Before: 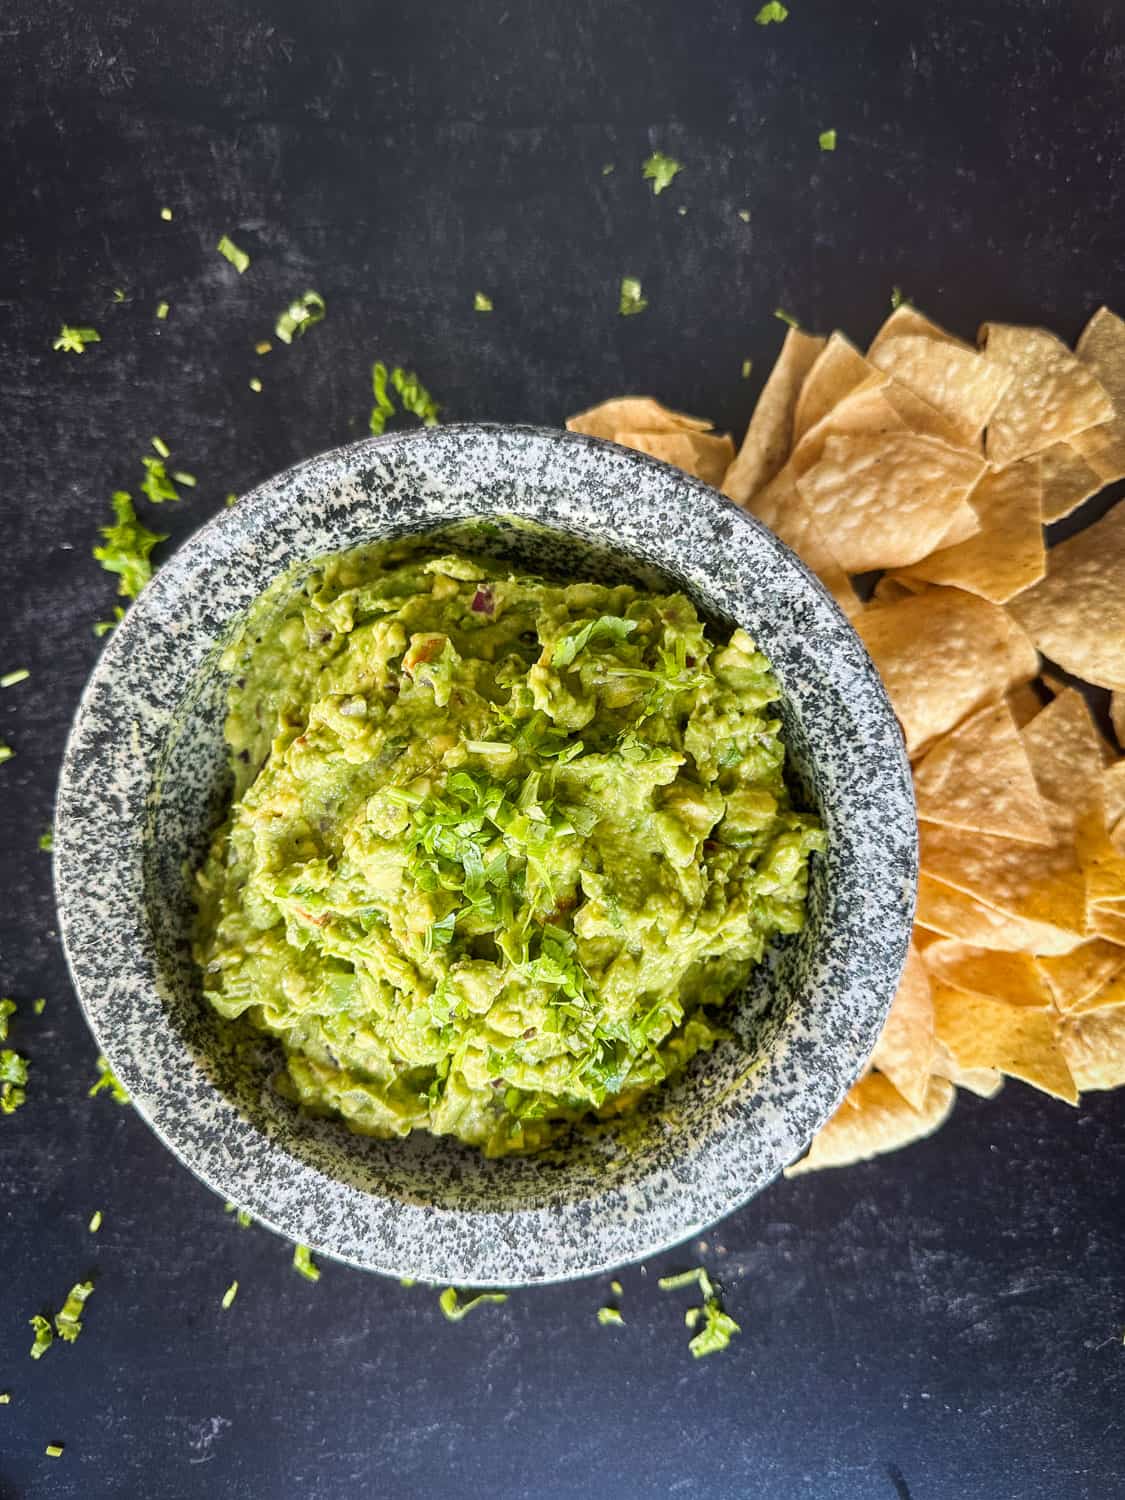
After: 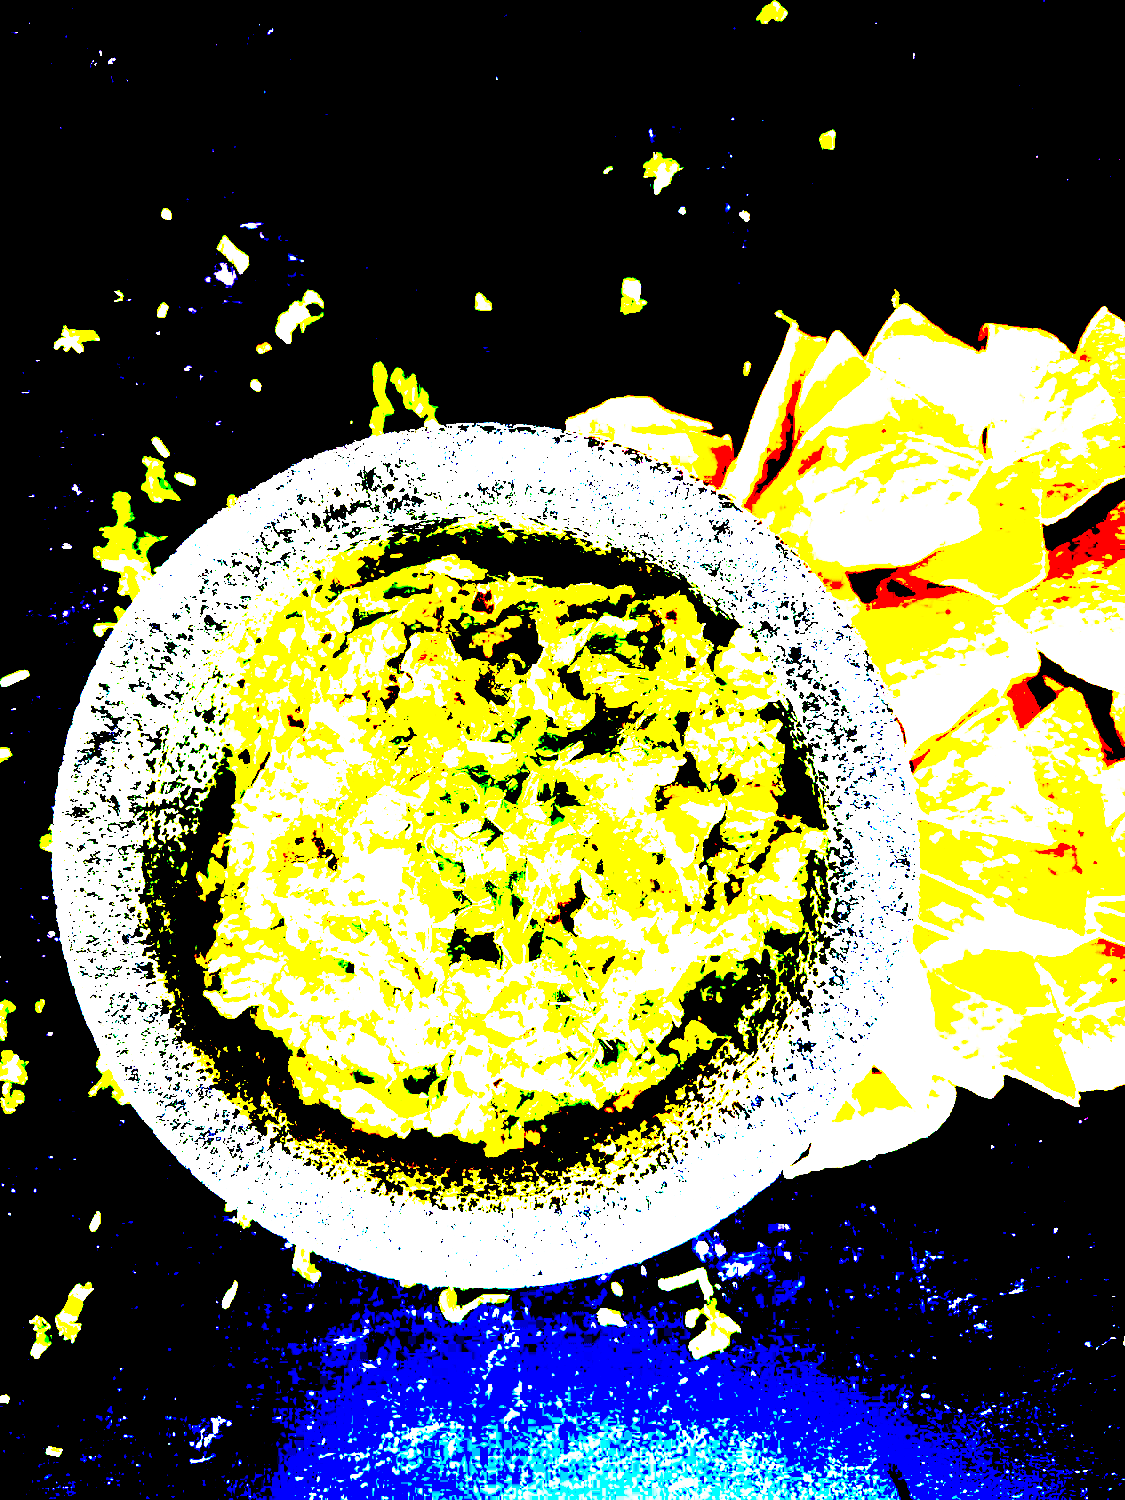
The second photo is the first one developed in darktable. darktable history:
exposure: black level correction 0.099, exposure 3.099 EV, compensate highlight preservation false
base curve: curves: ch0 [(0, 0) (0.028, 0.03) (0.121, 0.232) (0.46, 0.748) (0.859, 0.968) (1, 1)], preserve colors none
tone equalizer: on, module defaults
